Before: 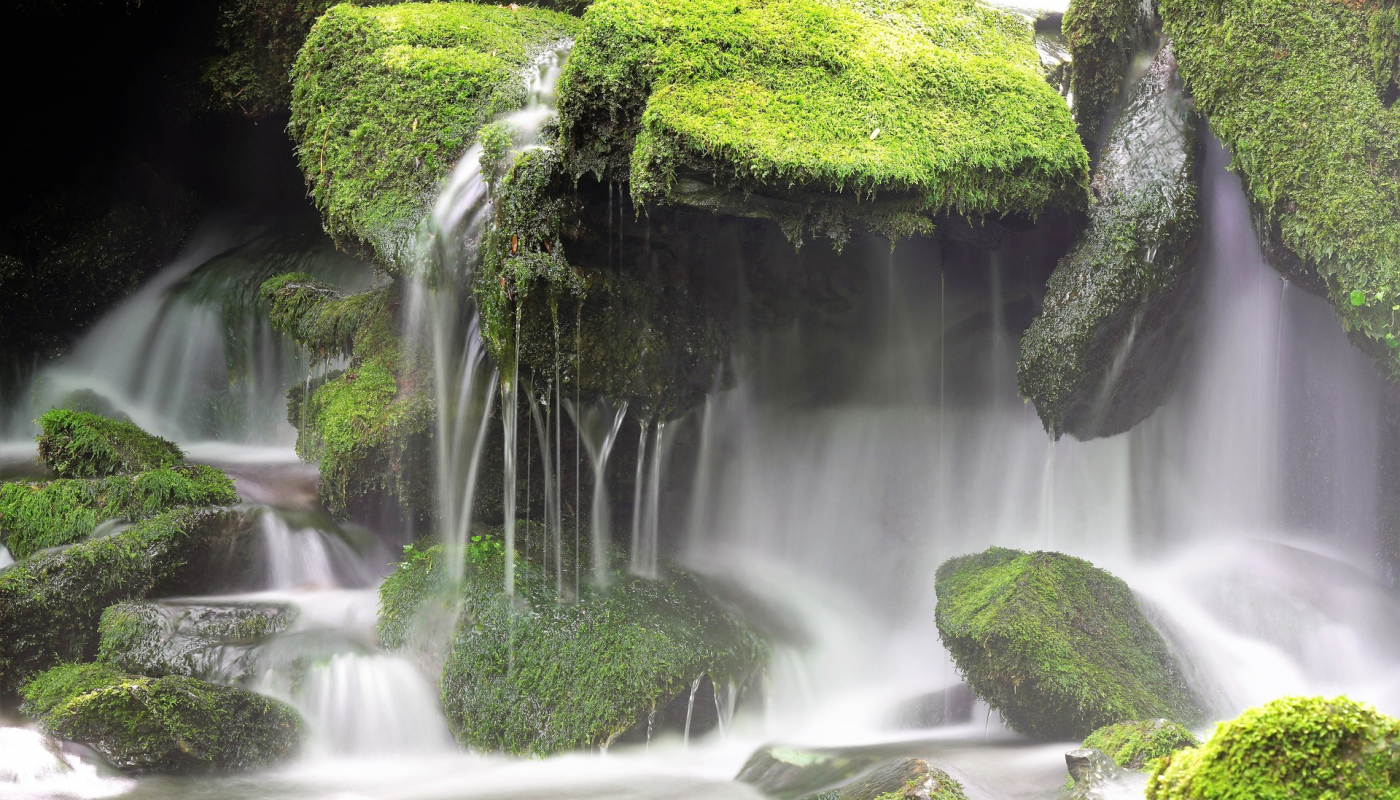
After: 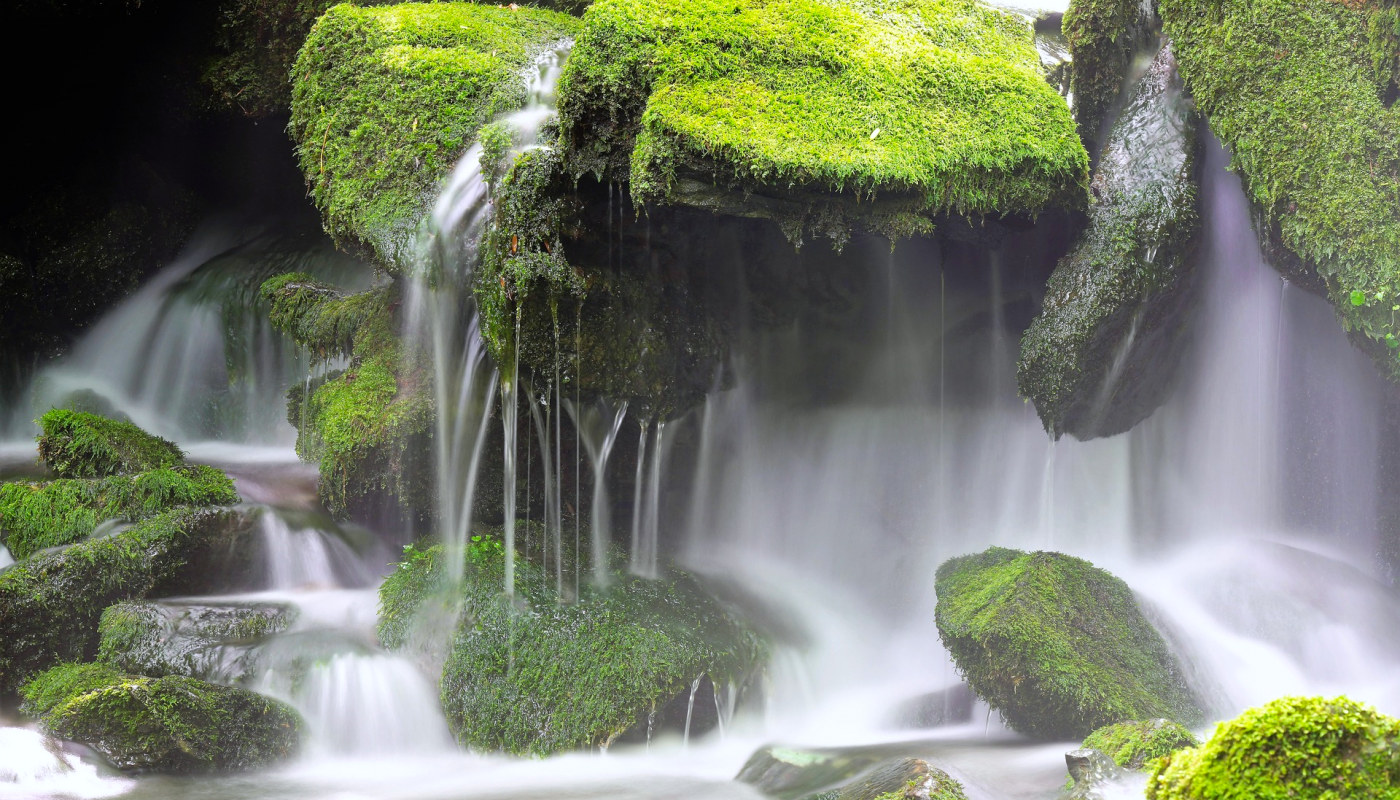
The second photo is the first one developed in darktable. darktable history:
color balance rgb: perceptual saturation grading › global saturation 10%, global vibrance 10%
white balance: red 0.983, blue 1.036
